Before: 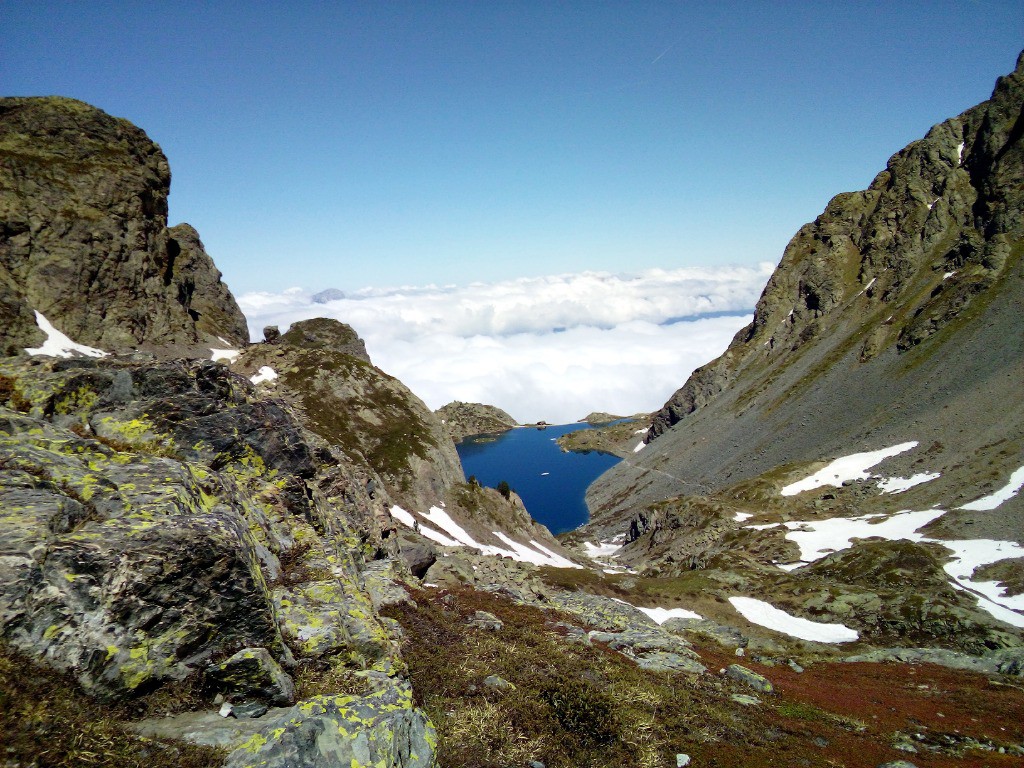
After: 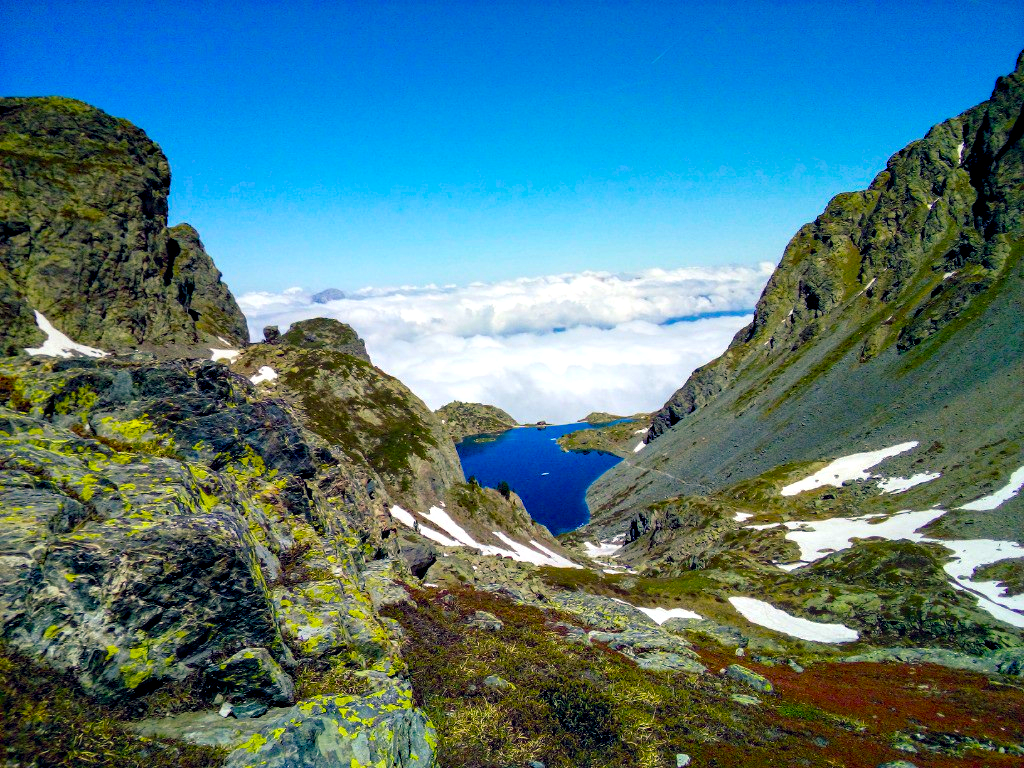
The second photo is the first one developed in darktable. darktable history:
local contrast: highlights 53%, shadows 51%, detail 130%, midtone range 0.457
color balance rgb: shadows lift › chroma 7.455%, shadows lift › hue 246.23°, global offset › chroma 0.057%, global offset › hue 254.26°, perceptual saturation grading › global saturation 37.257%, perceptual saturation grading › shadows 34.523%, global vibrance 20%
haze removal: compatibility mode true, adaptive false
color correction: highlights b* -0.025, saturation 1.13
